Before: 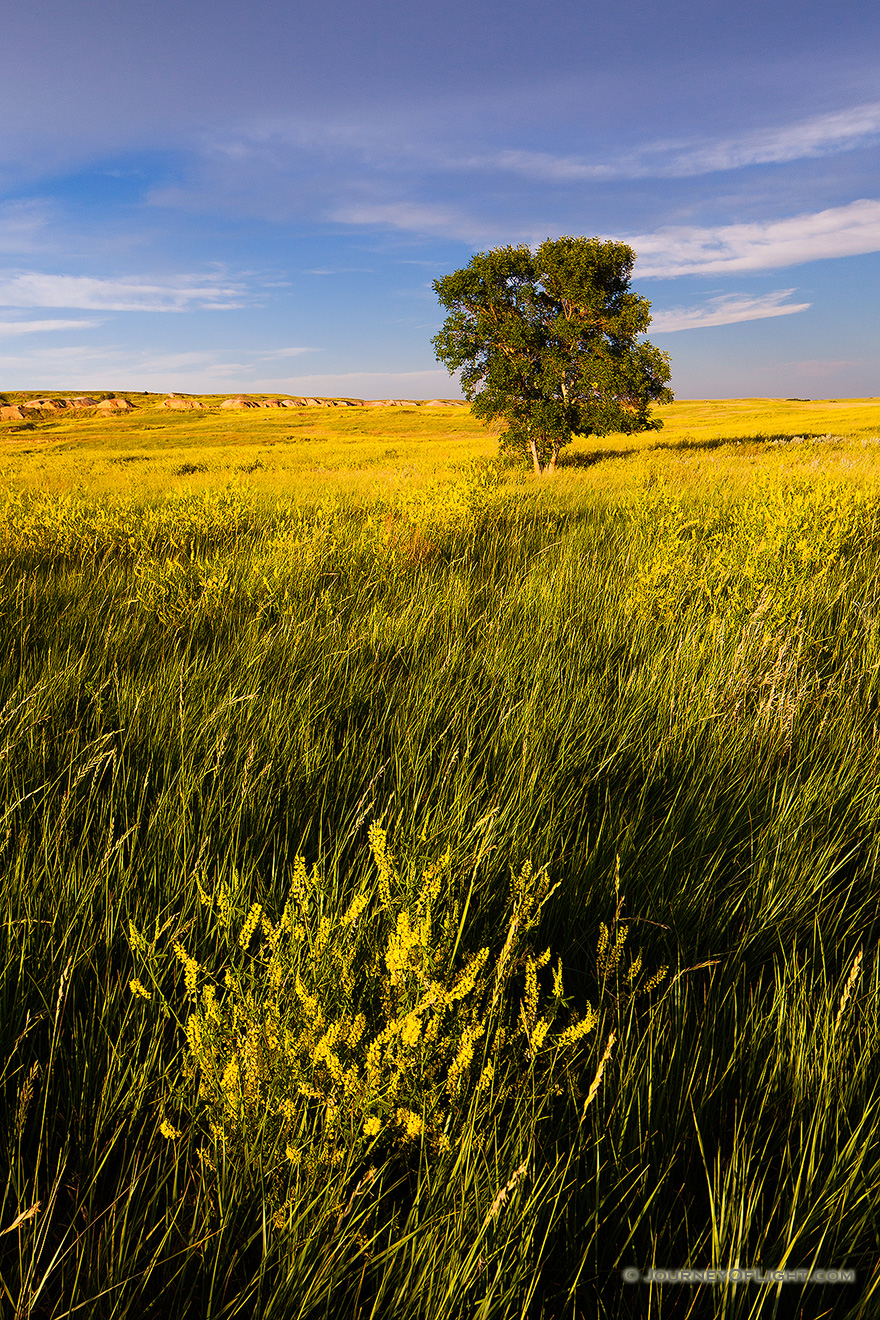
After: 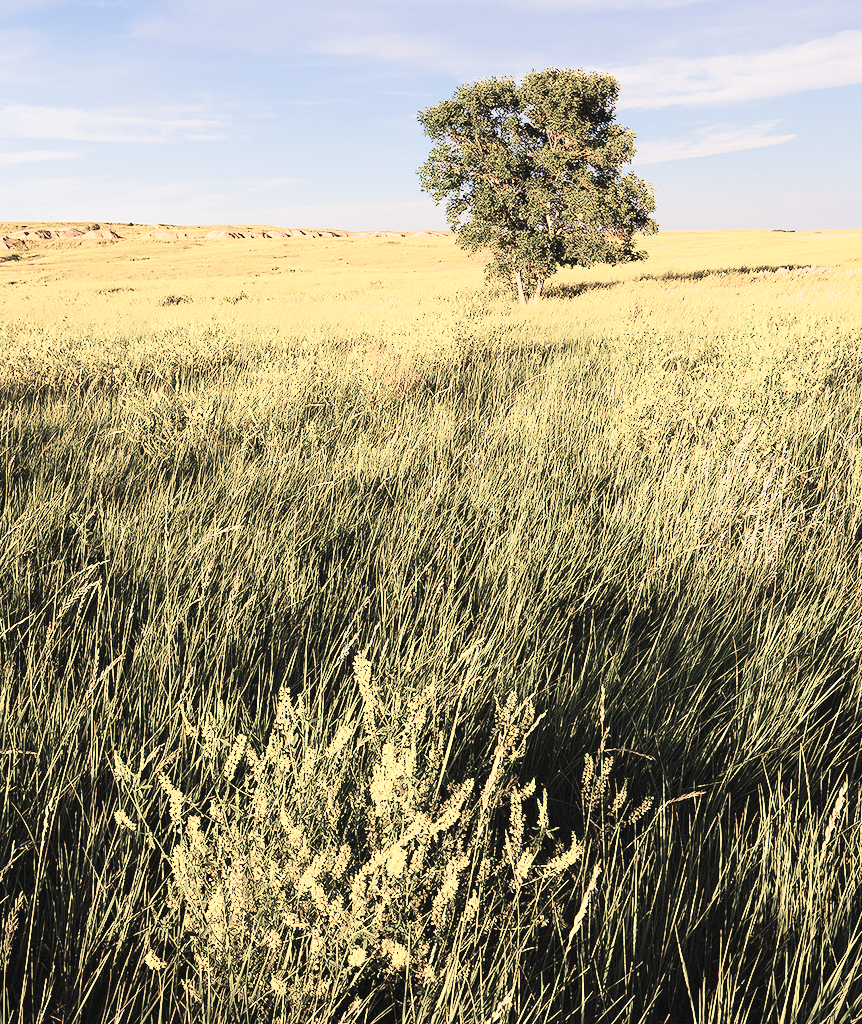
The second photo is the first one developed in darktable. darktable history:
contrast brightness saturation: brightness 0.185, saturation -0.489
tone equalizer: -7 EV 0.148 EV, -6 EV 0.625 EV, -5 EV 1.15 EV, -4 EV 1.31 EV, -3 EV 1.16 EV, -2 EV 0.6 EV, -1 EV 0.146 EV, edges refinement/feathering 500, mask exposure compensation -1.57 EV, preserve details no
crop and rotate: left 1.844%, top 12.84%, right 0.18%, bottom 9.546%
tone curve: curves: ch0 [(0, 0.028) (0.138, 0.156) (0.468, 0.516) (0.754, 0.823) (1, 1)], preserve colors none
